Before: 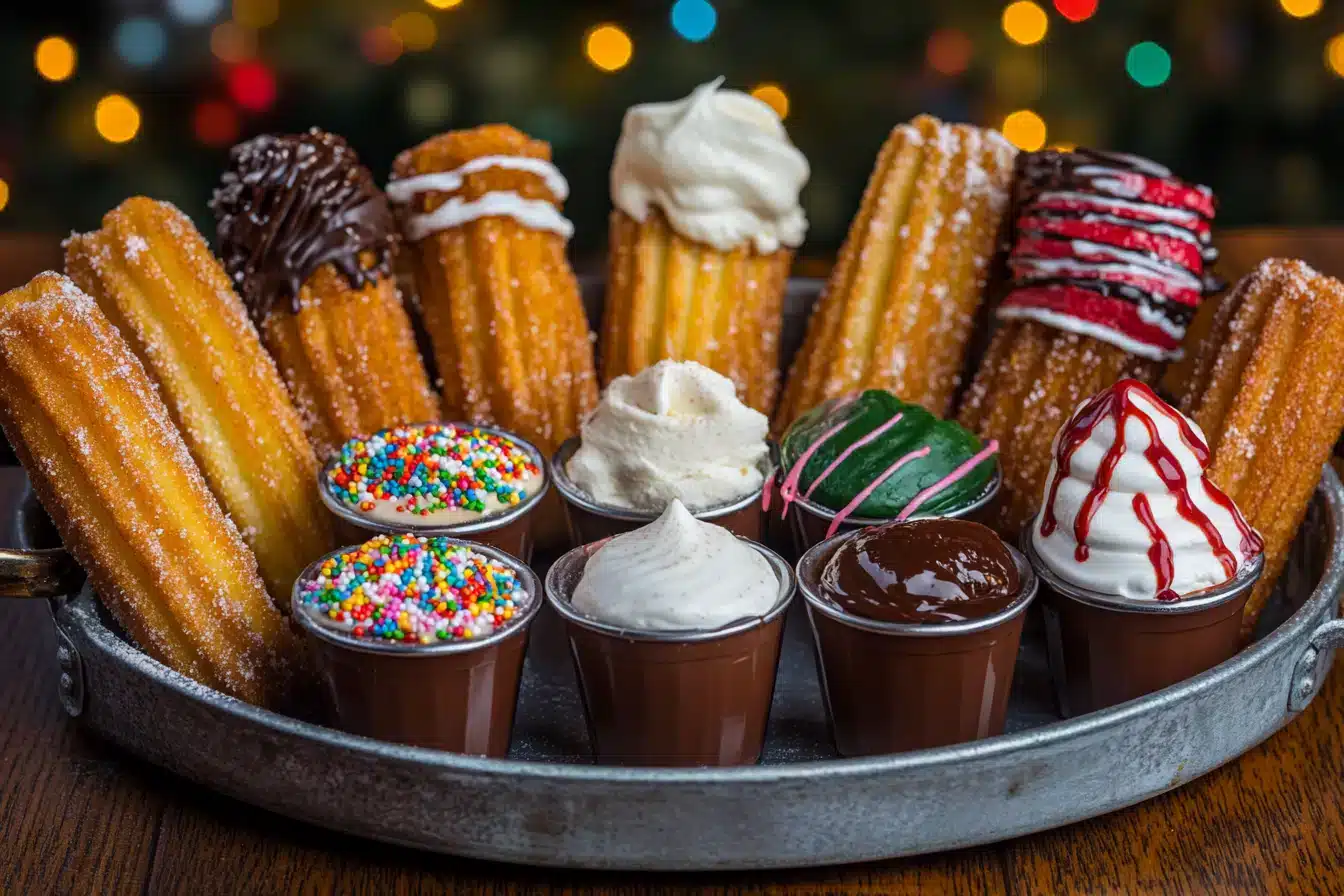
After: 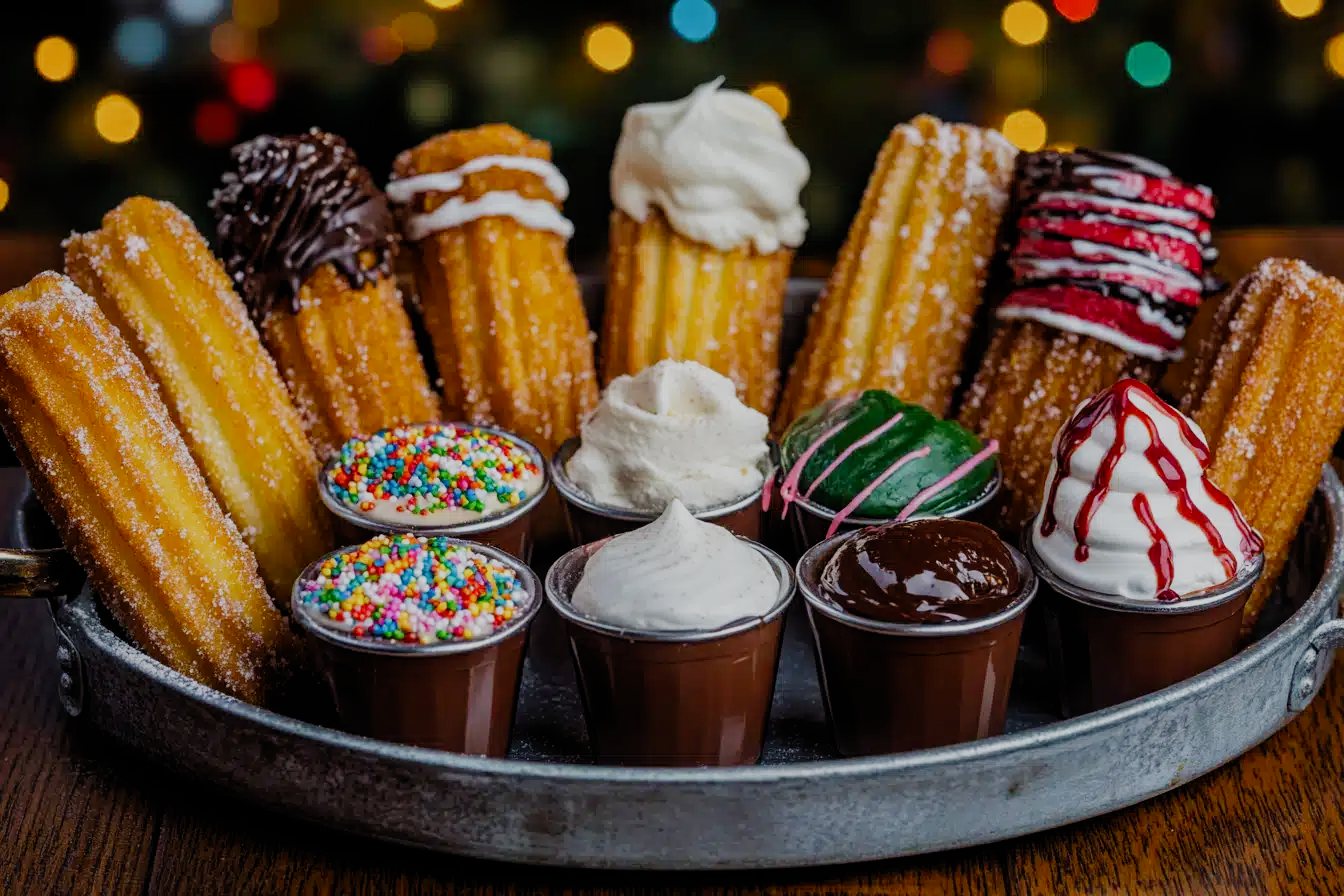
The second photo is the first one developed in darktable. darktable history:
filmic rgb: black relative exposure -7.65 EV, white relative exposure 4.56 EV, threshold 5.97 EV, hardness 3.61, add noise in highlights 0, preserve chrominance no, color science v4 (2020), enable highlight reconstruction true
